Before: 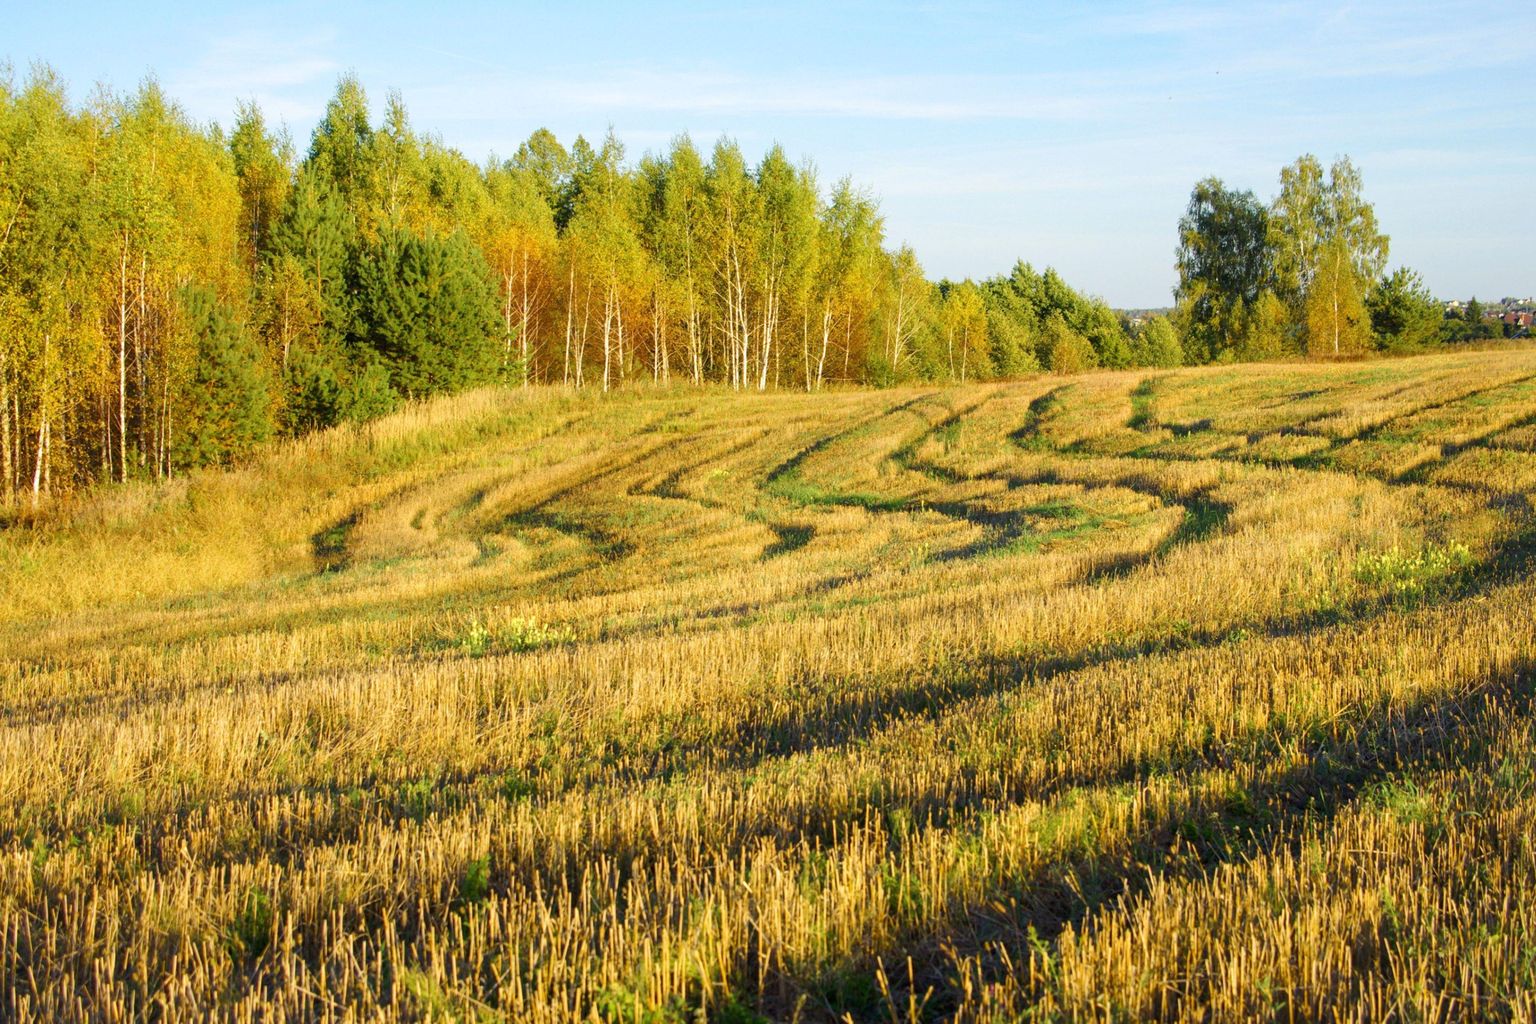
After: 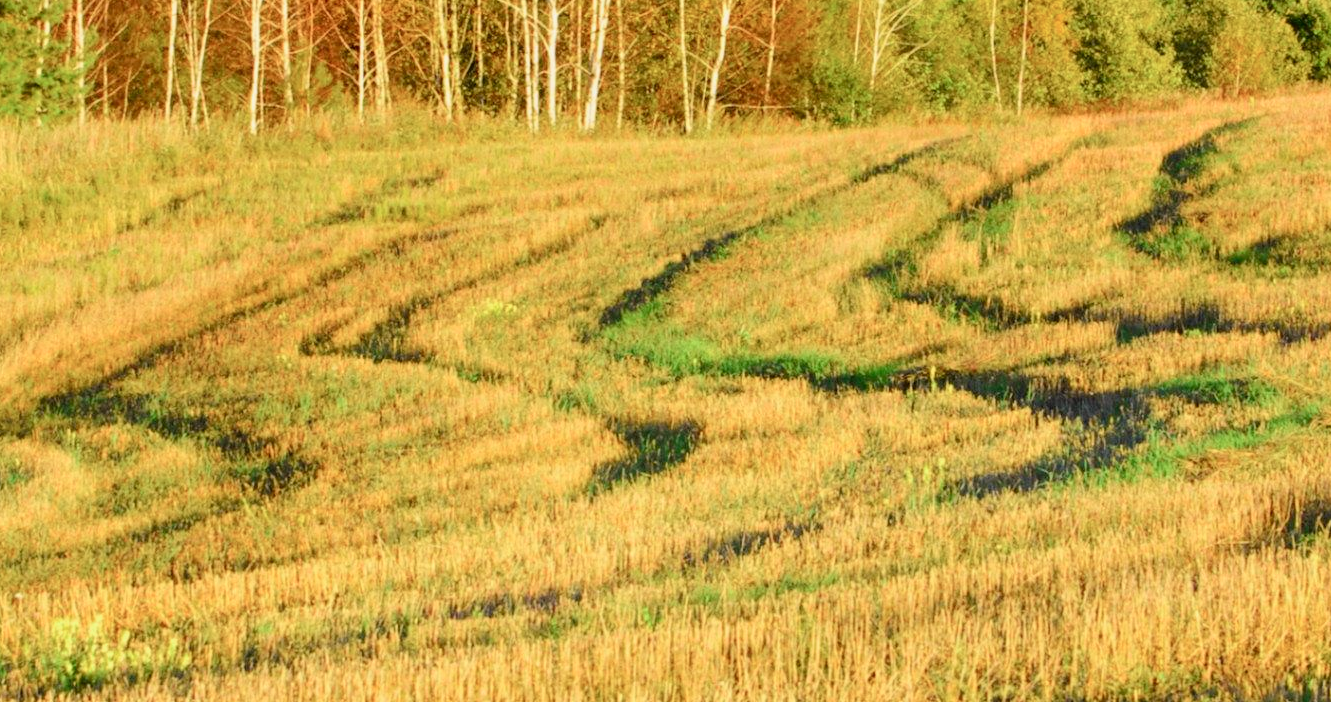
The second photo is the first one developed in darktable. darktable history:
crop: left 31.751%, top 32.172%, right 27.8%, bottom 35.83%
tone curve: curves: ch0 [(0, 0.019) (0.066, 0.043) (0.189, 0.182) (0.368, 0.407) (0.501, 0.564) (0.677, 0.729) (0.851, 0.861) (0.997, 0.959)]; ch1 [(0, 0) (0.187, 0.121) (0.388, 0.346) (0.437, 0.409) (0.474, 0.472) (0.499, 0.501) (0.514, 0.515) (0.542, 0.557) (0.645, 0.686) (0.812, 0.856) (1, 1)]; ch2 [(0, 0) (0.246, 0.214) (0.421, 0.427) (0.459, 0.484) (0.5, 0.504) (0.518, 0.523) (0.529, 0.548) (0.56, 0.576) (0.607, 0.63) (0.744, 0.734) (0.867, 0.821) (0.993, 0.889)], color space Lab, independent channels, preserve colors none
